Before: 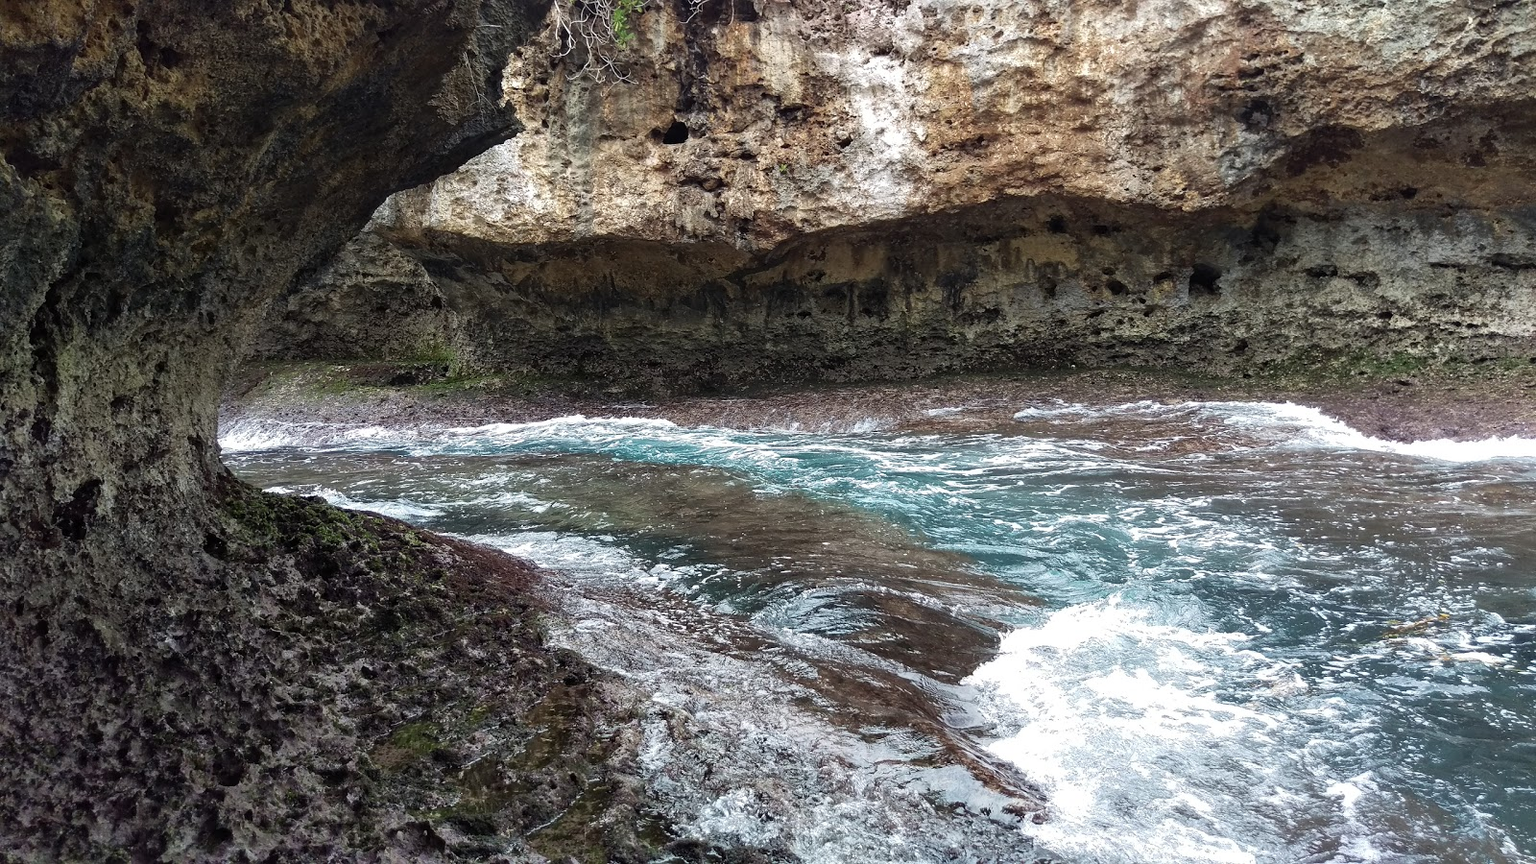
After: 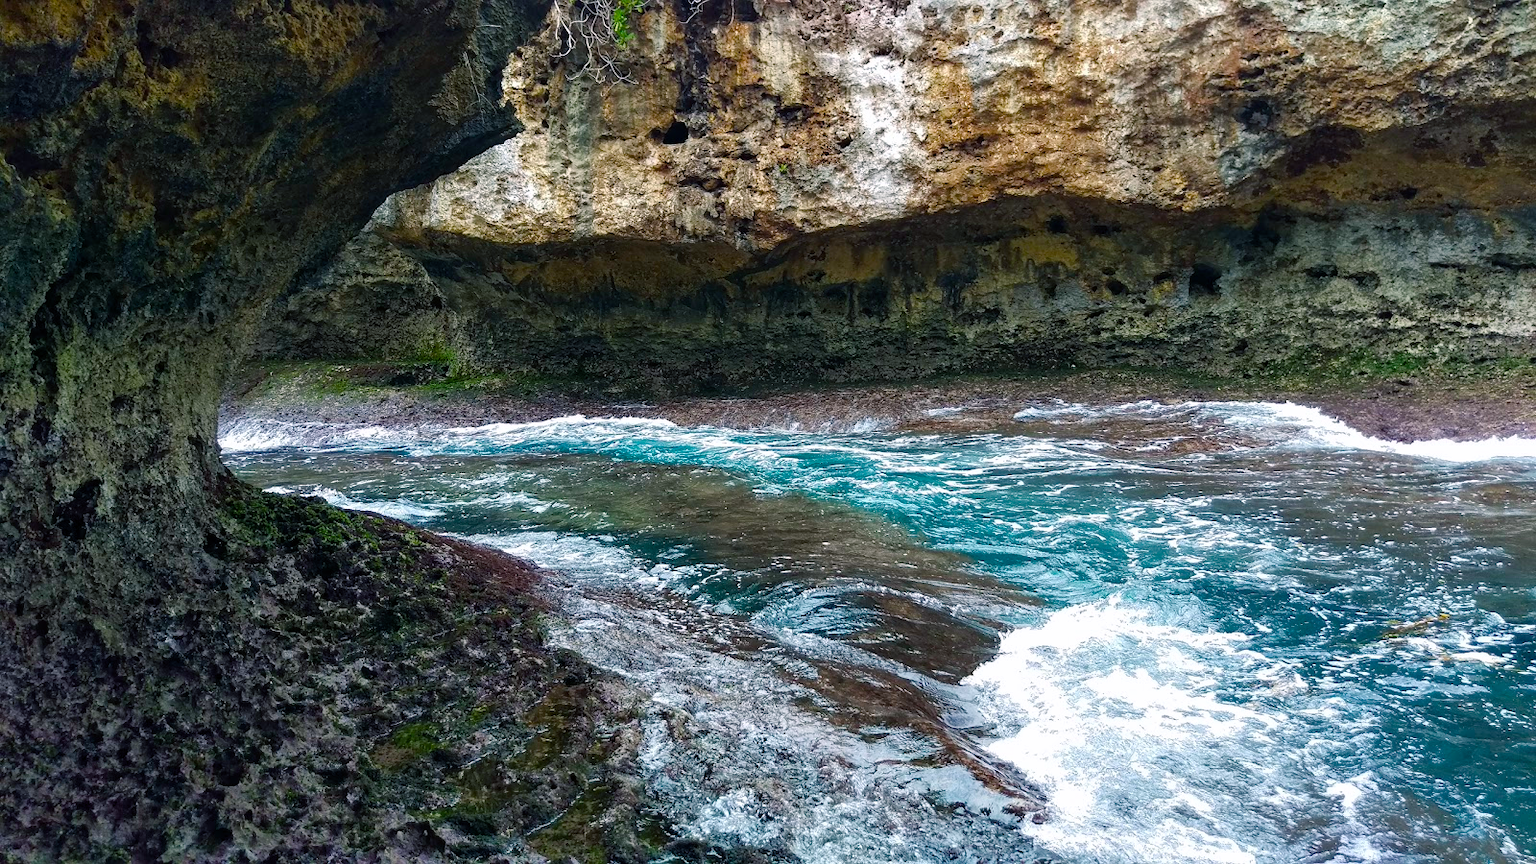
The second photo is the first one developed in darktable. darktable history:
color balance rgb: power › luminance -7.605%, power › chroma 1.112%, power › hue 217.19°, linear chroma grading › global chroma 15.563%, perceptual saturation grading › global saturation 39.23%, perceptual saturation grading › highlights -24.838%, perceptual saturation grading › mid-tones 35.017%, perceptual saturation grading › shadows 35.55%, global vibrance 20%
